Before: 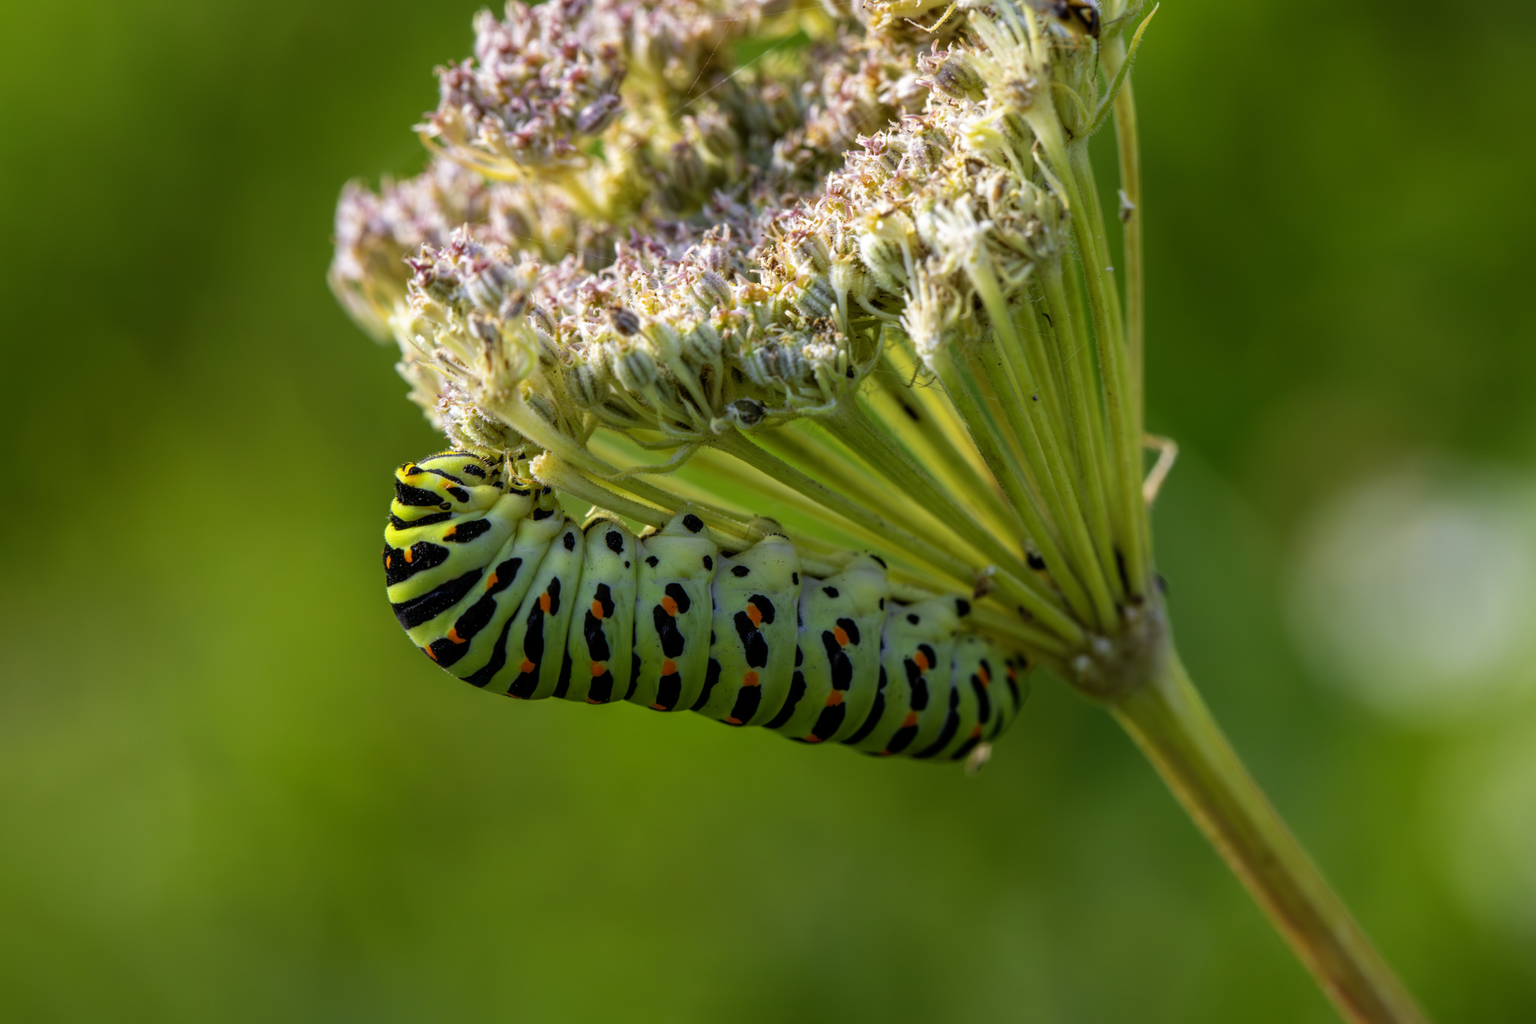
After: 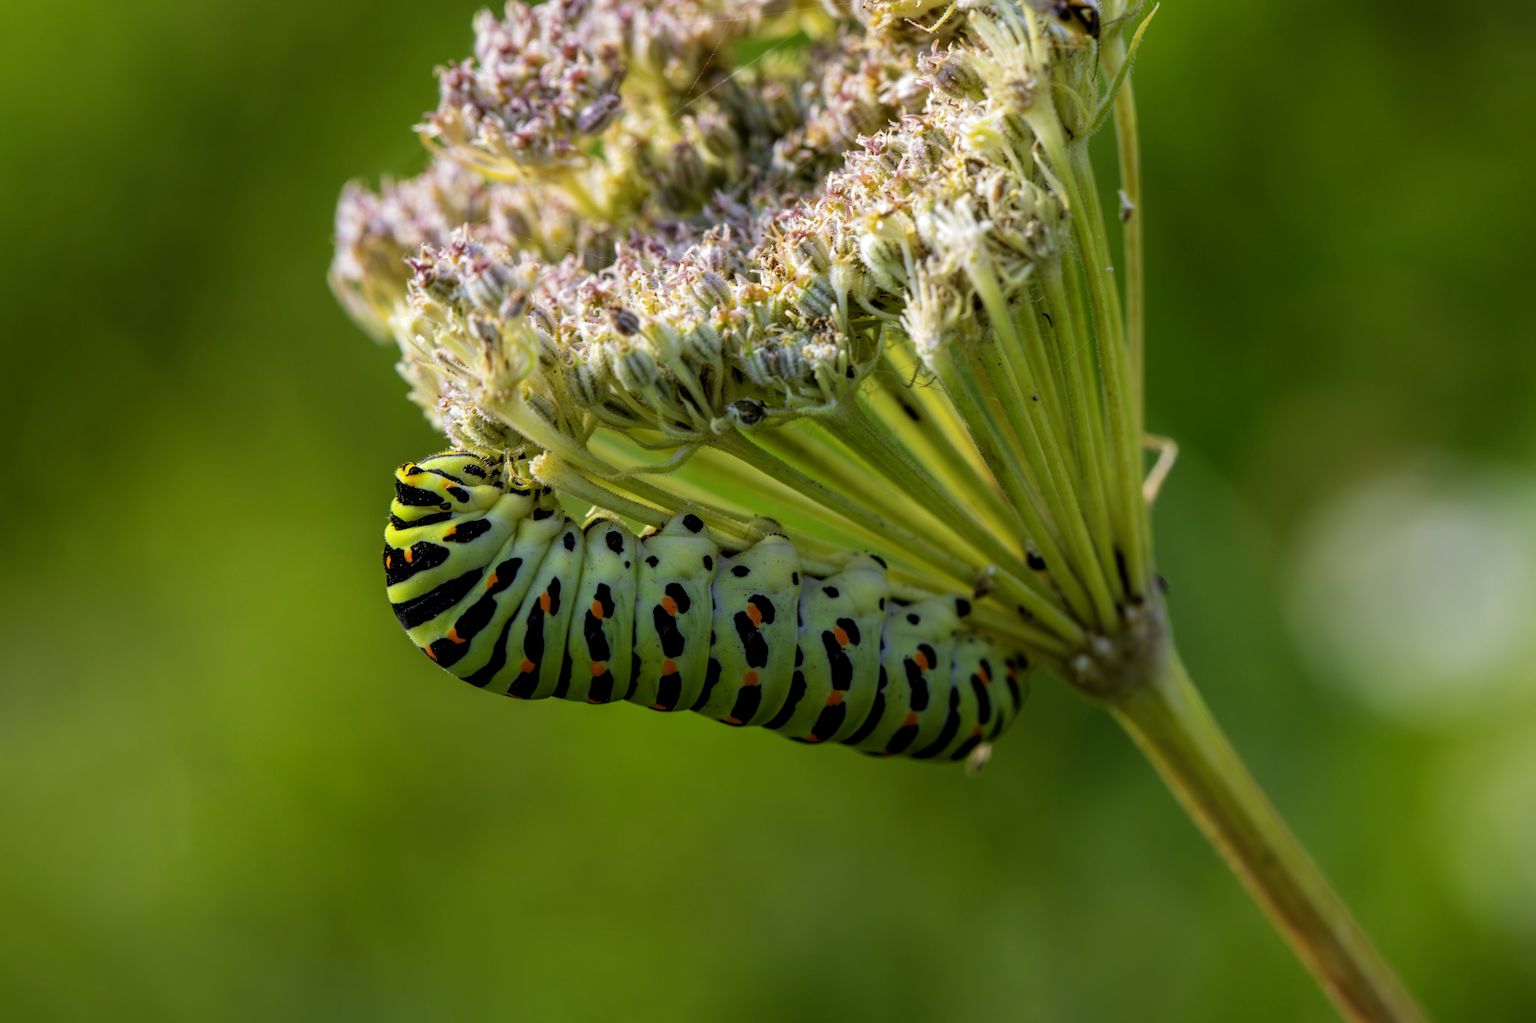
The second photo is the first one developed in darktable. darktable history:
filmic rgb: middle gray luminance 18.23%, black relative exposure -11.53 EV, white relative exposure 2.6 EV, target black luminance 0%, hardness 8.38, latitude 98.52%, contrast 1.08, shadows ↔ highlights balance 0.469%, iterations of high-quality reconstruction 0
color balance rgb: perceptual saturation grading › global saturation 0.046%, global vibrance 8.214%
